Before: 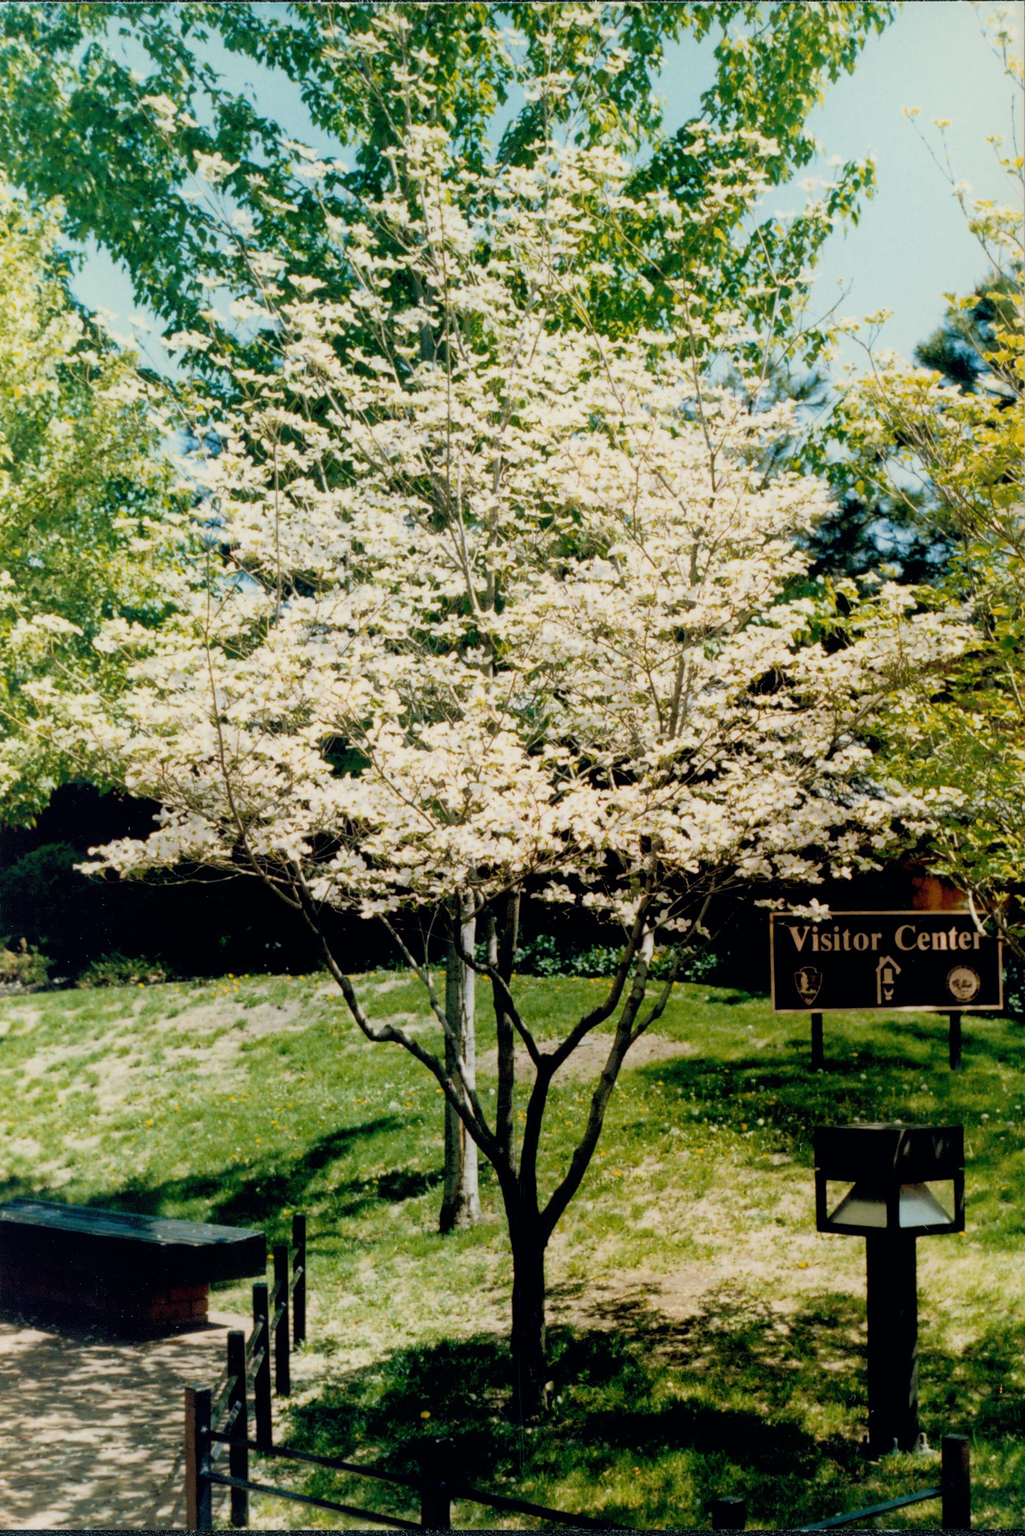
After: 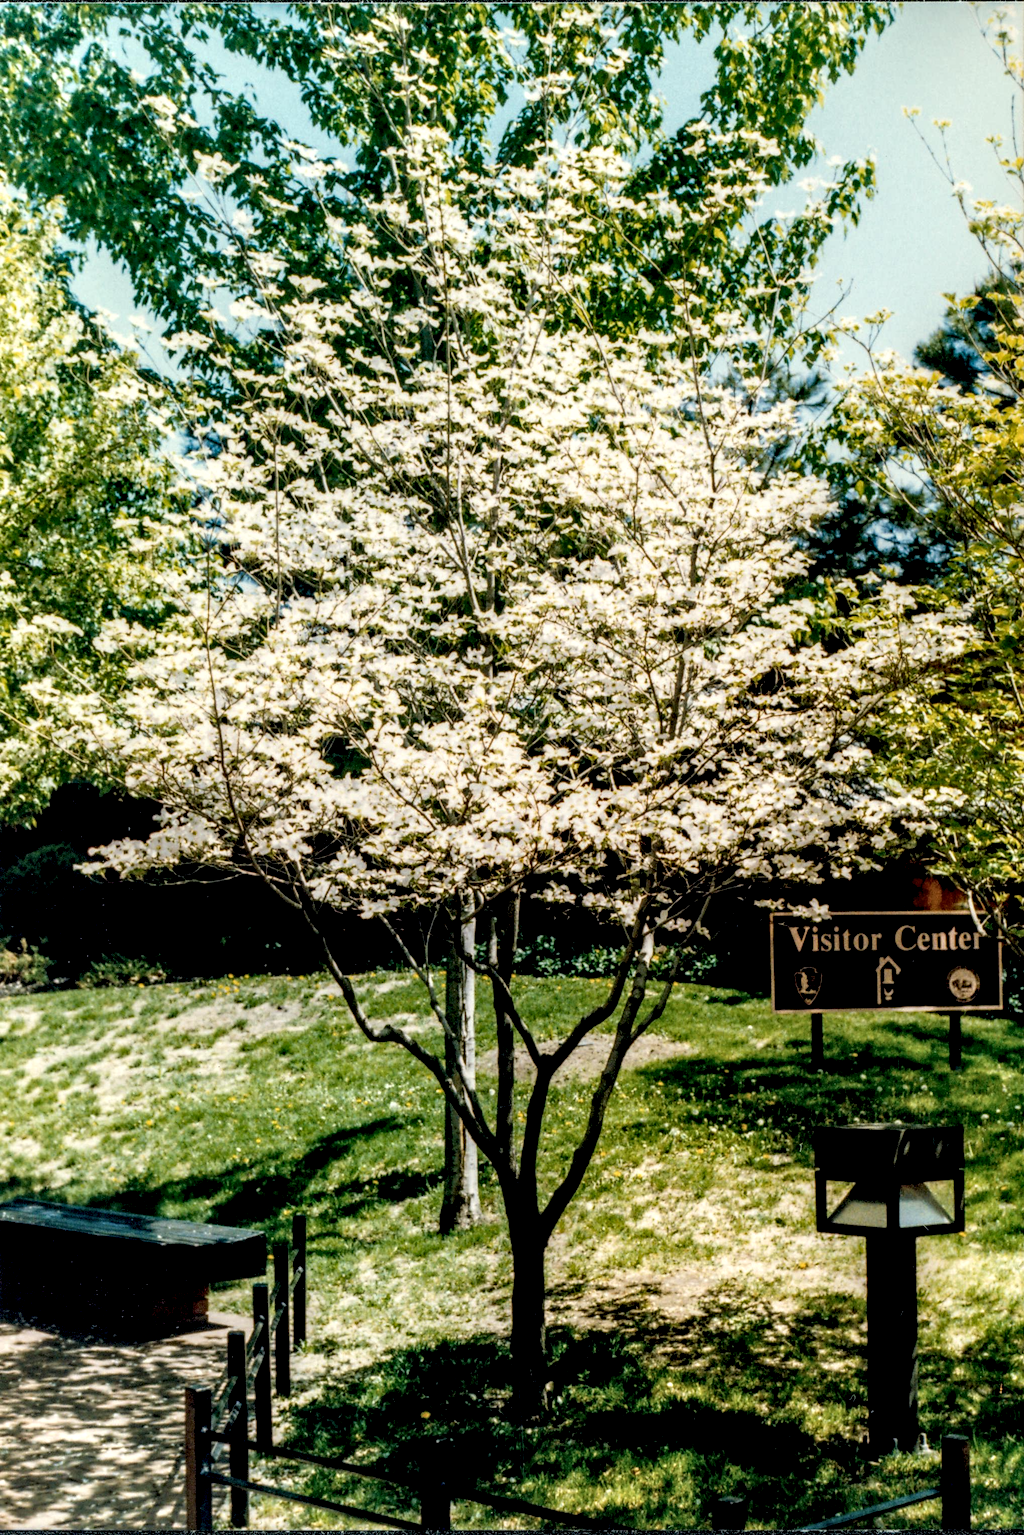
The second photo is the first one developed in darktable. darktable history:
local contrast: highlights 20%, detail 198%
